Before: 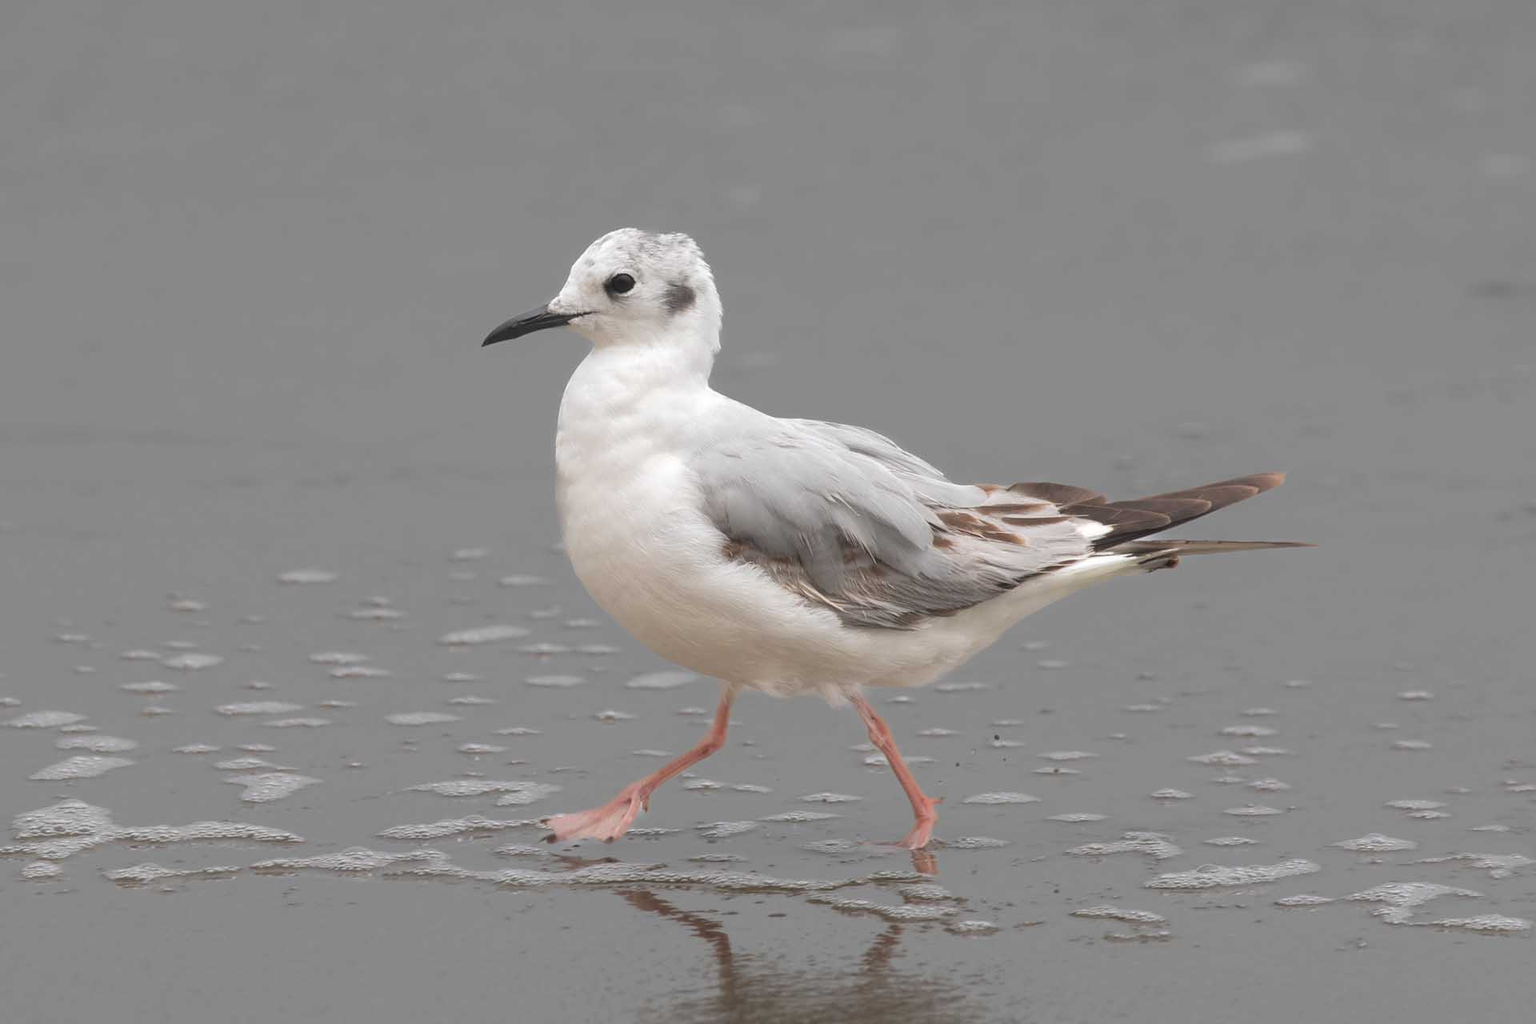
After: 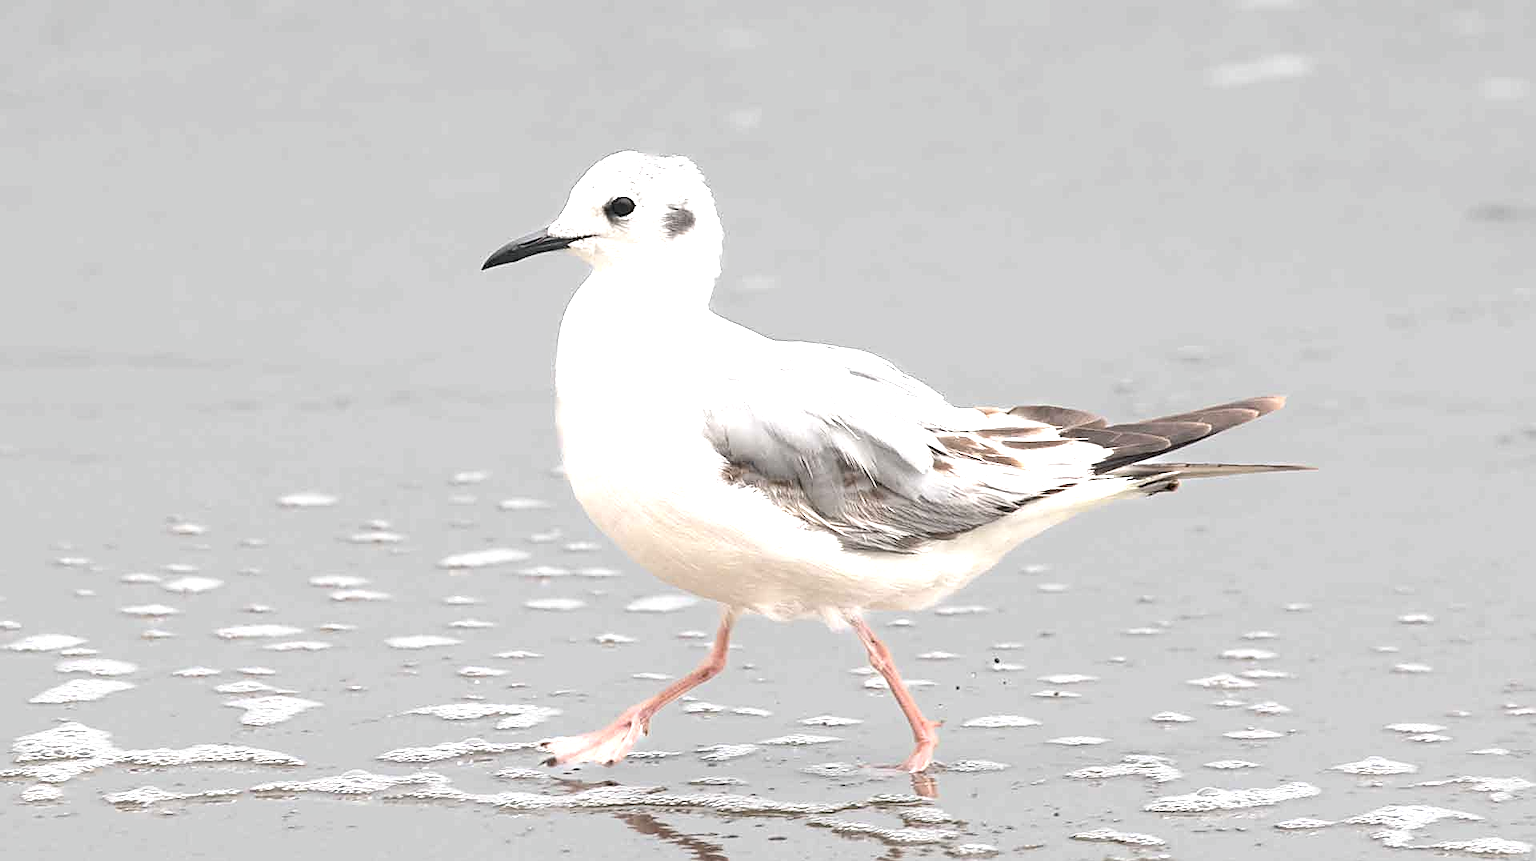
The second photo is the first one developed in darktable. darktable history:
contrast brightness saturation: contrast 0.095, saturation -0.353
exposure: black level correction 0, exposure 1.2 EV, compensate highlight preservation false
crop: top 7.562%, bottom 8.245%
sharpen: on, module defaults
levels: levels [0.016, 0.484, 0.953]
haze removal: compatibility mode true
color balance rgb: shadows lift › chroma 1.046%, shadows lift › hue 214.79°, perceptual saturation grading › global saturation 0.268%, global vibrance 20%
